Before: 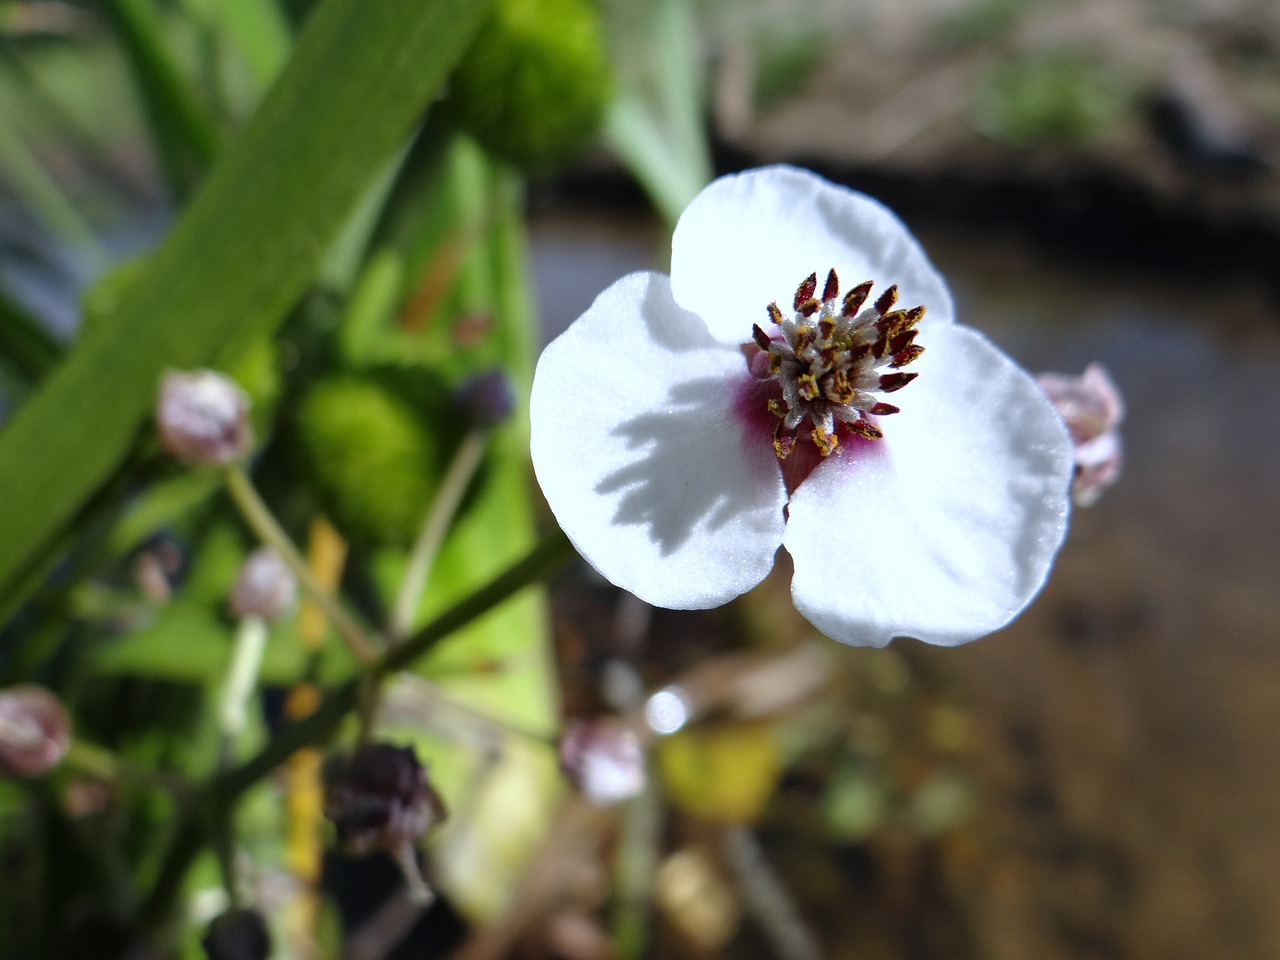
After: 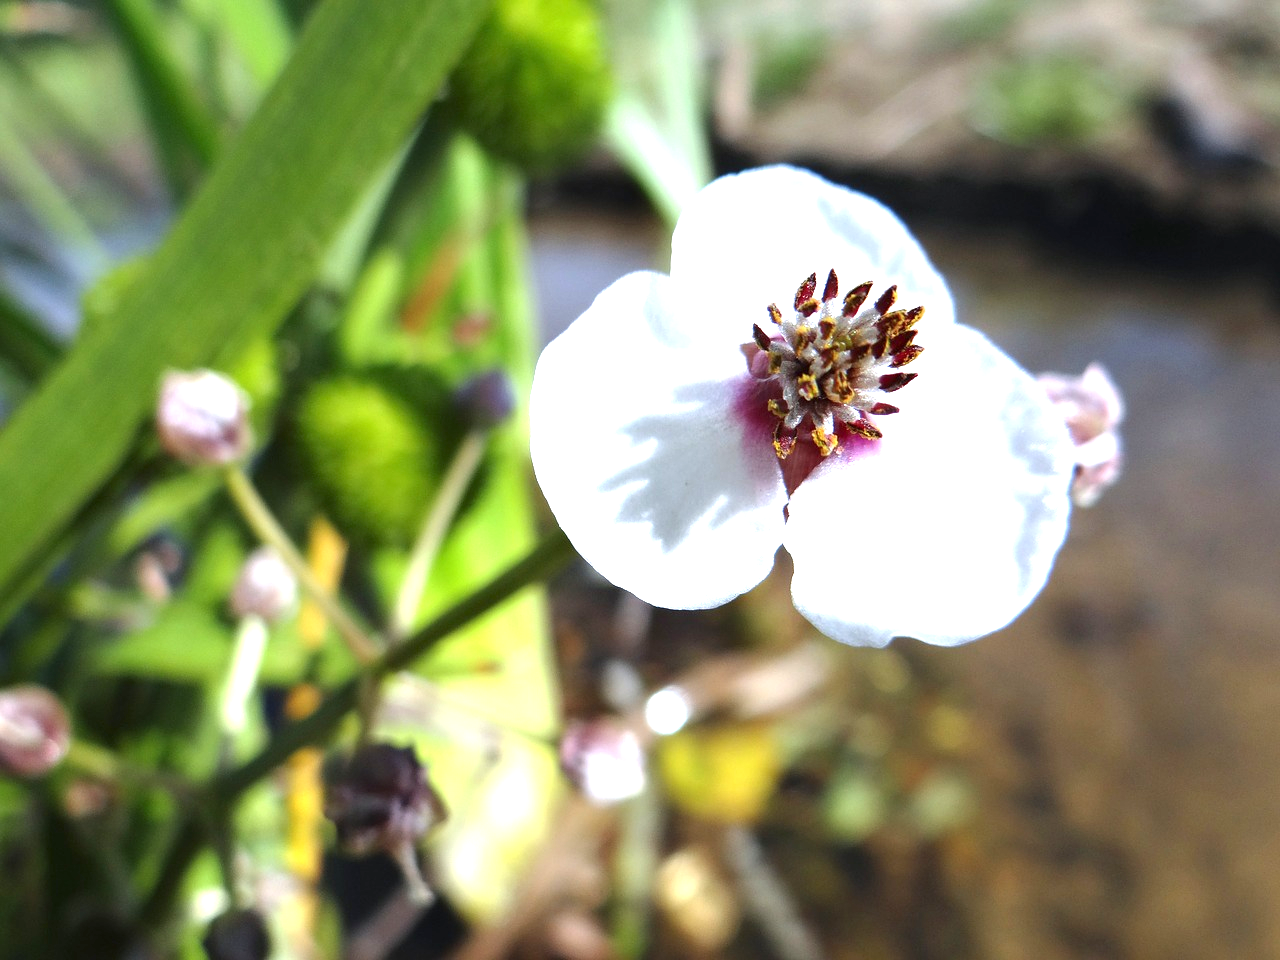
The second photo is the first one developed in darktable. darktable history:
exposure: exposure 1.234 EV, compensate highlight preservation false
